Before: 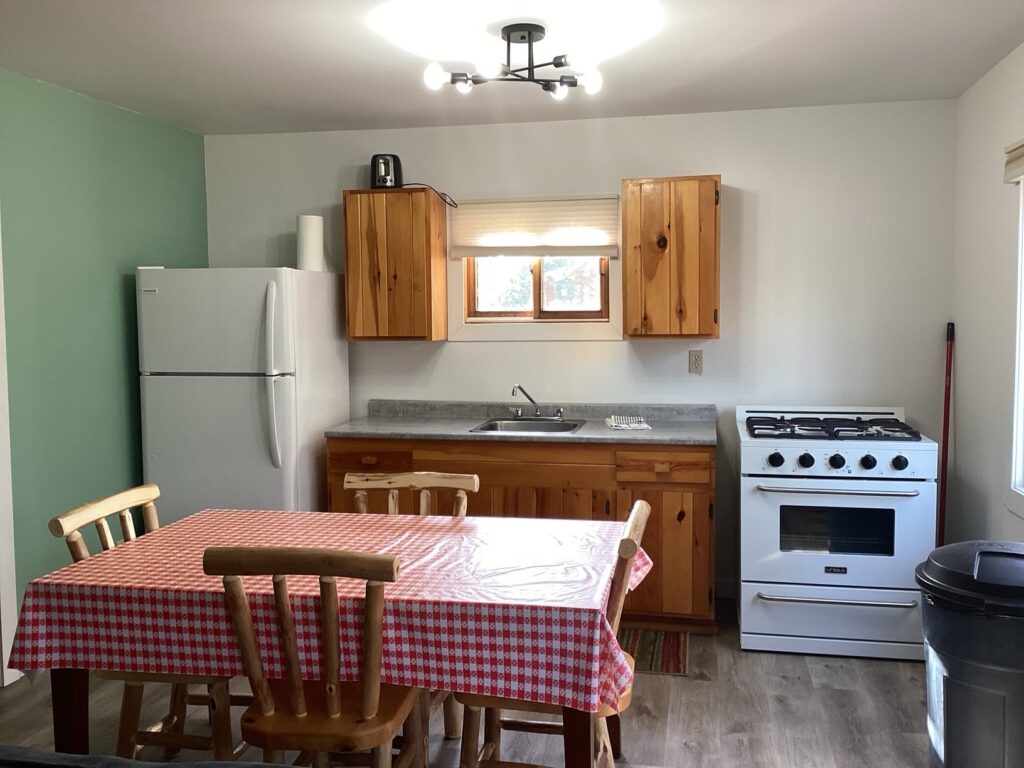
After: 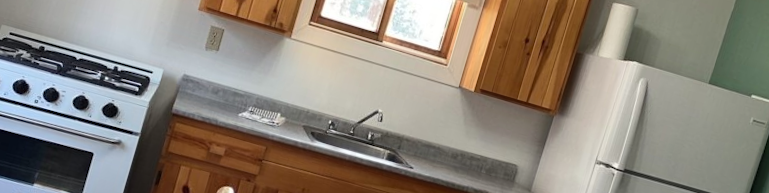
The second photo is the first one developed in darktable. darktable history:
fill light: on, module defaults
levels: levels [0, 0.51, 1]
crop and rotate: angle 16.12°, top 30.835%, bottom 35.653%
